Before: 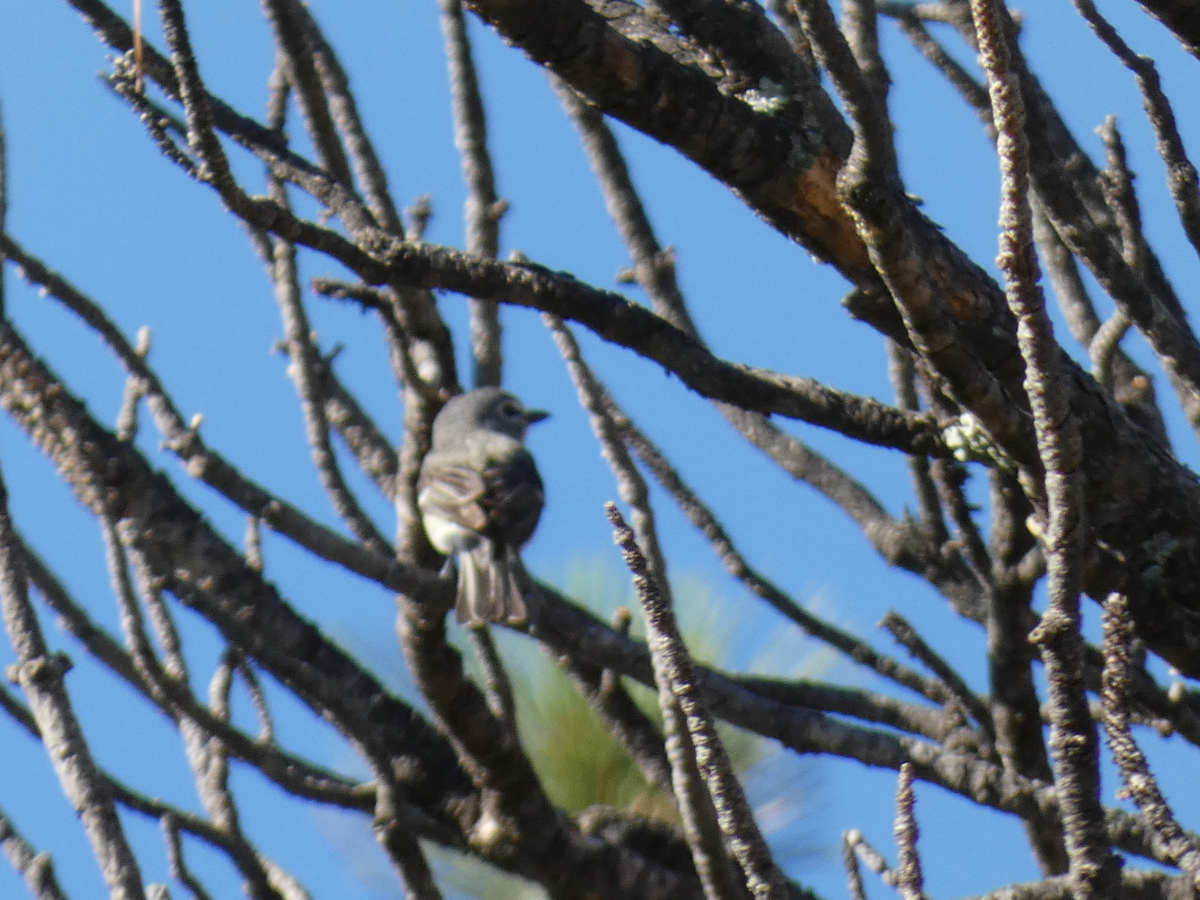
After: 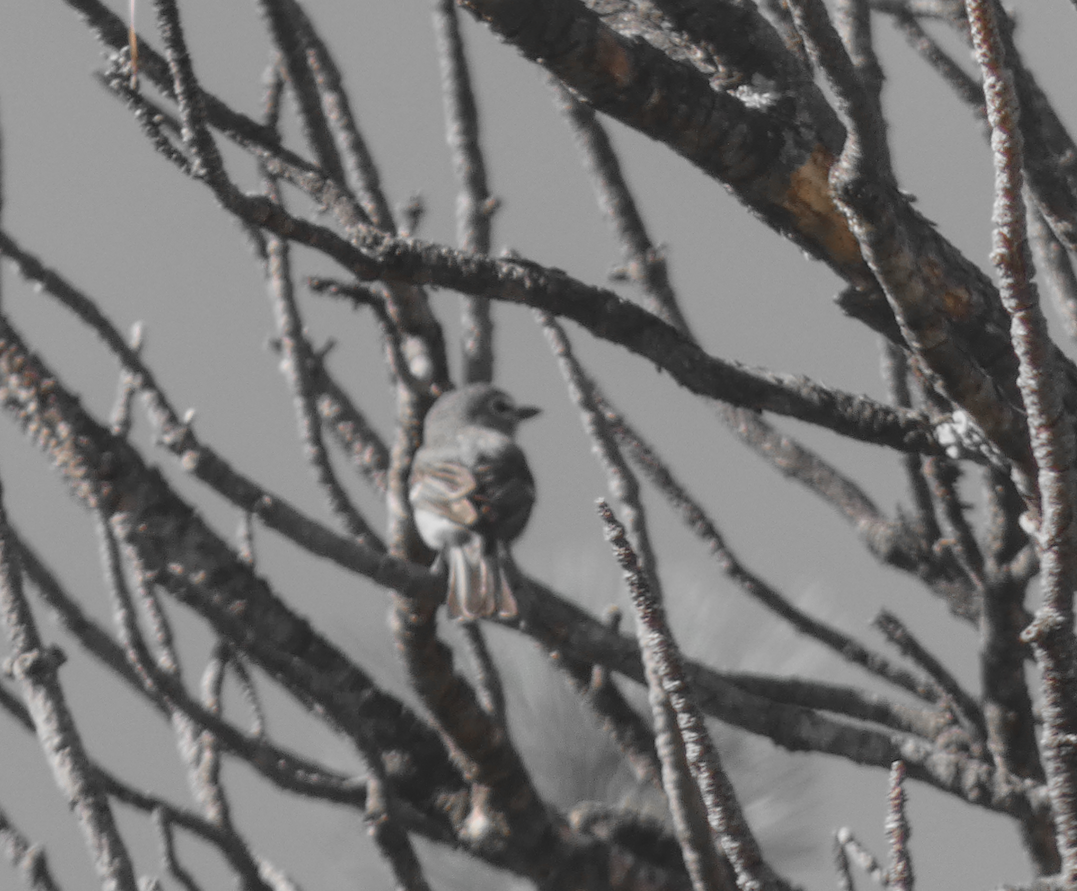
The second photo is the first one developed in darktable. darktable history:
color zones: curves: ch0 [(0, 0.65) (0.096, 0.644) (0.221, 0.539) (0.429, 0.5) (0.571, 0.5) (0.714, 0.5) (0.857, 0.5) (1, 0.65)]; ch1 [(0, 0.5) (0.143, 0.5) (0.257, -0.002) (0.429, 0.04) (0.571, -0.001) (0.714, -0.015) (0.857, 0.024) (1, 0.5)]
rotate and perspective: rotation 0.192°, lens shift (horizontal) -0.015, crop left 0.005, crop right 0.996, crop top 0.006, crop bottom 0.99
local contrast: on, module defaults
crop: right 9.509%, bottom 0.031%
contrast brightness saturation: contrast -0.28
